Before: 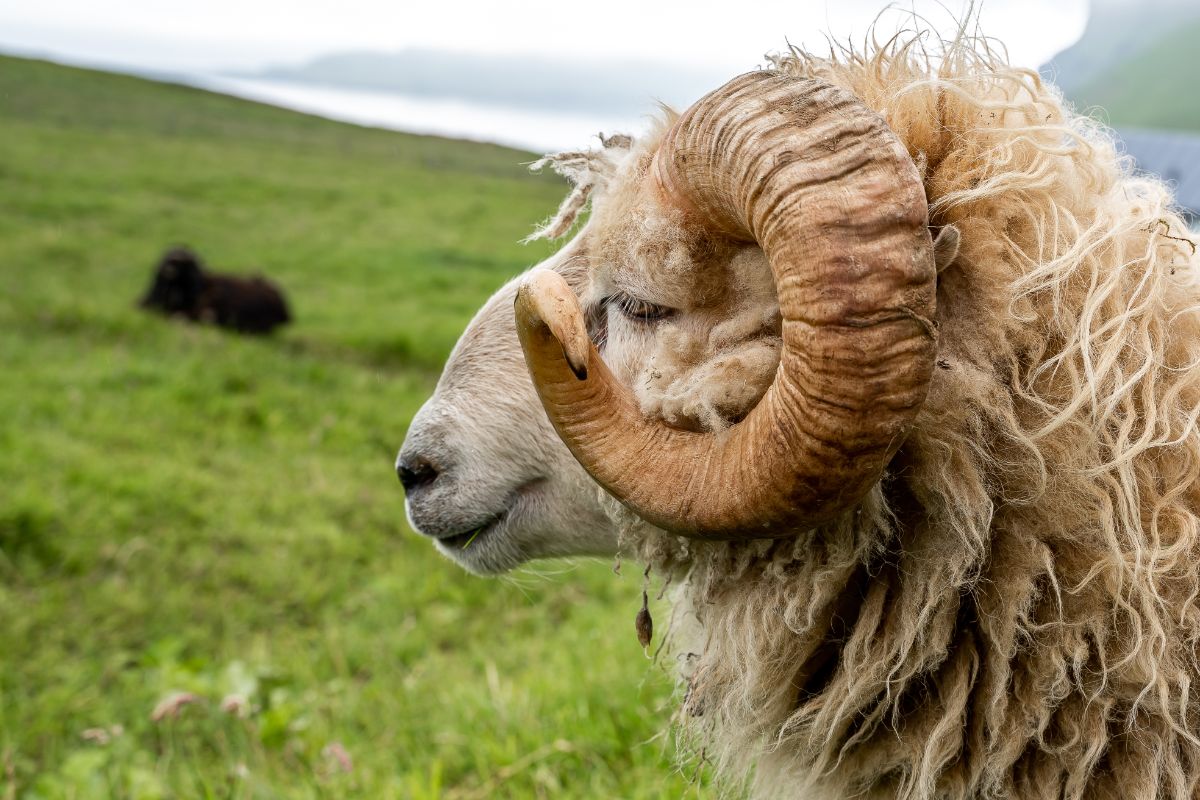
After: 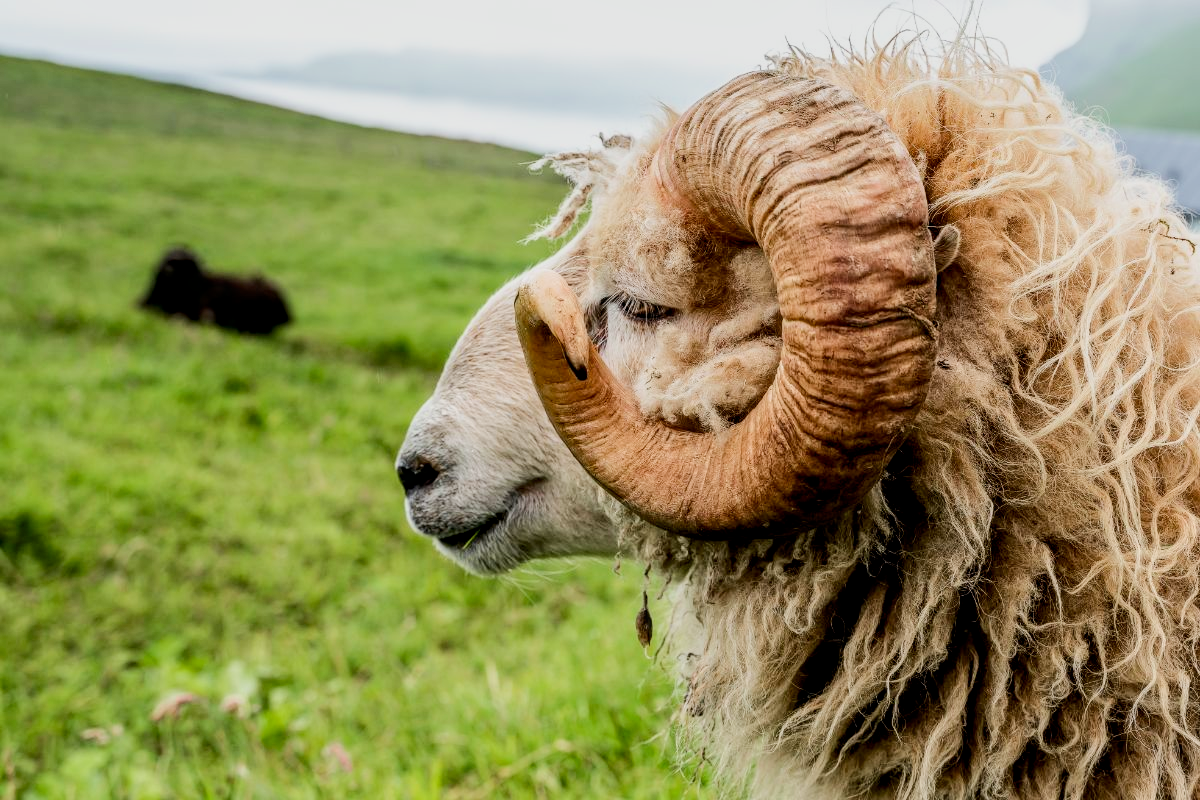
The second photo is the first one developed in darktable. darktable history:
exposure: black level correction 0.002, exposure 0.15 EV, compensate highlight preservation false
filmic rgb: black relative exposure -7.65 EV, white relative exposure 4.56 EV, hardness 3.61
tone curve: curves: ch0 [(0, 0.01) (0.037, 0.032) (0.131, 0.108) (0.275, 0.258) (0.483, 0.512) (0.61, 0.661) (0.696, 0.742) (0.792, 0.834) (0.911, 0.936) (0.997, 0.995)]; ch1 [(0, 0) (0.308, 0.29) (0.425, 0.411) (0.503, 0.502) (0.551, 0.563) (0.683, 0.706) (0.746, 0.77) (1, 1)]; ch2 [(0, 0) (0.246, 0.233) (0.36, 0.352) (0.415, 0.415) (0.485, 0.487) (0.502, 0.502) (0.525, 0.523) (0.545, 0.552) (0.587, 0.6) (0.636, 0.652) (0.711, 0.729) (0.845, 0.855) (0.998, 0.977)], color space Lab, independent channels, preserve colors none
local contrast: on, module defaults
